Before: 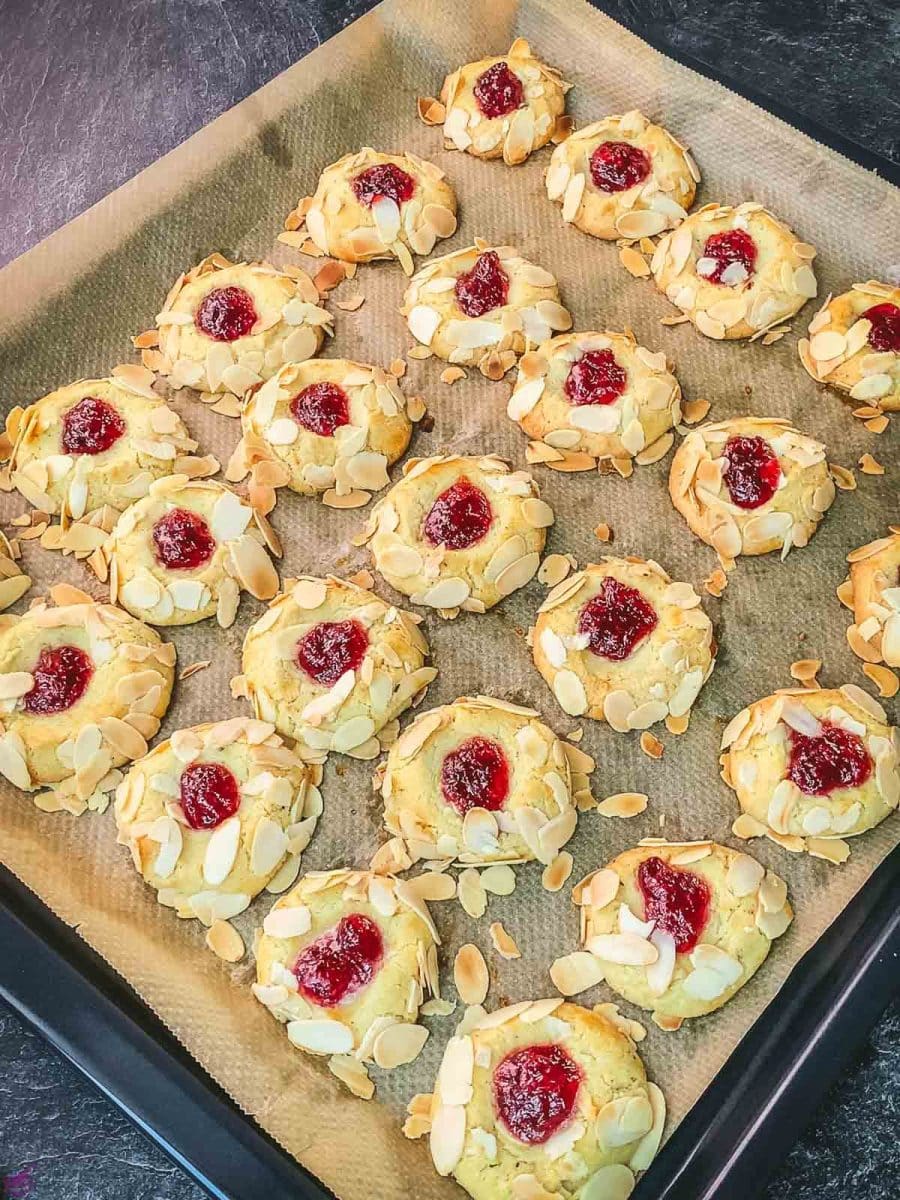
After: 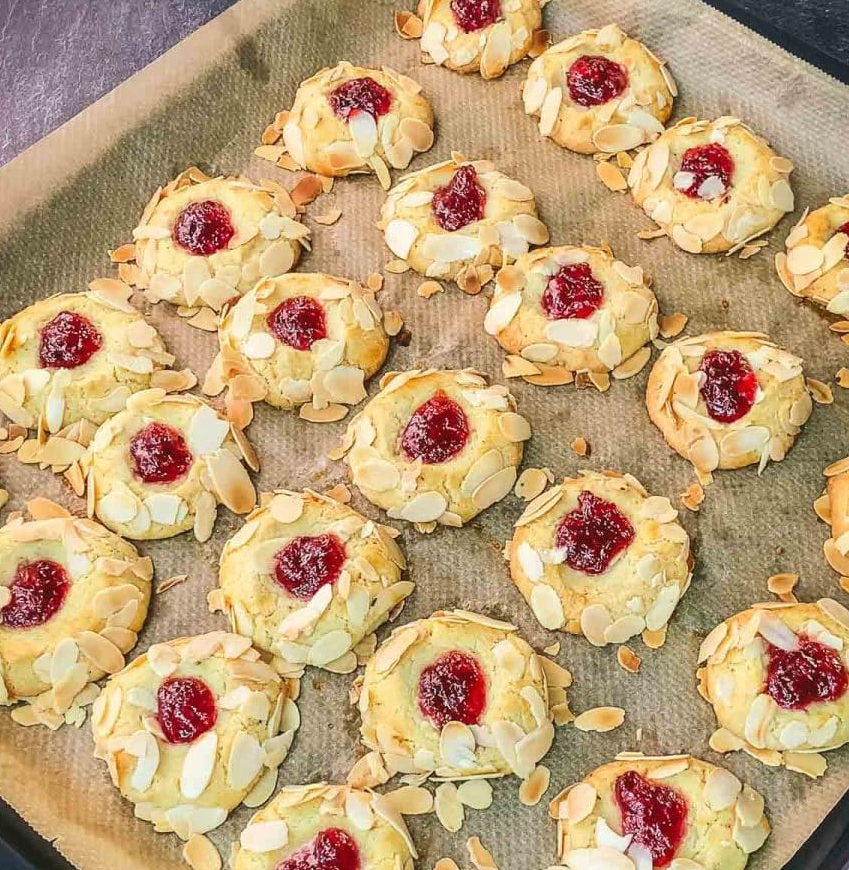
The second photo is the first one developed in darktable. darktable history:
crop: left 2.654%, top 7.248%, right 3.009%, bottom 20.192%
